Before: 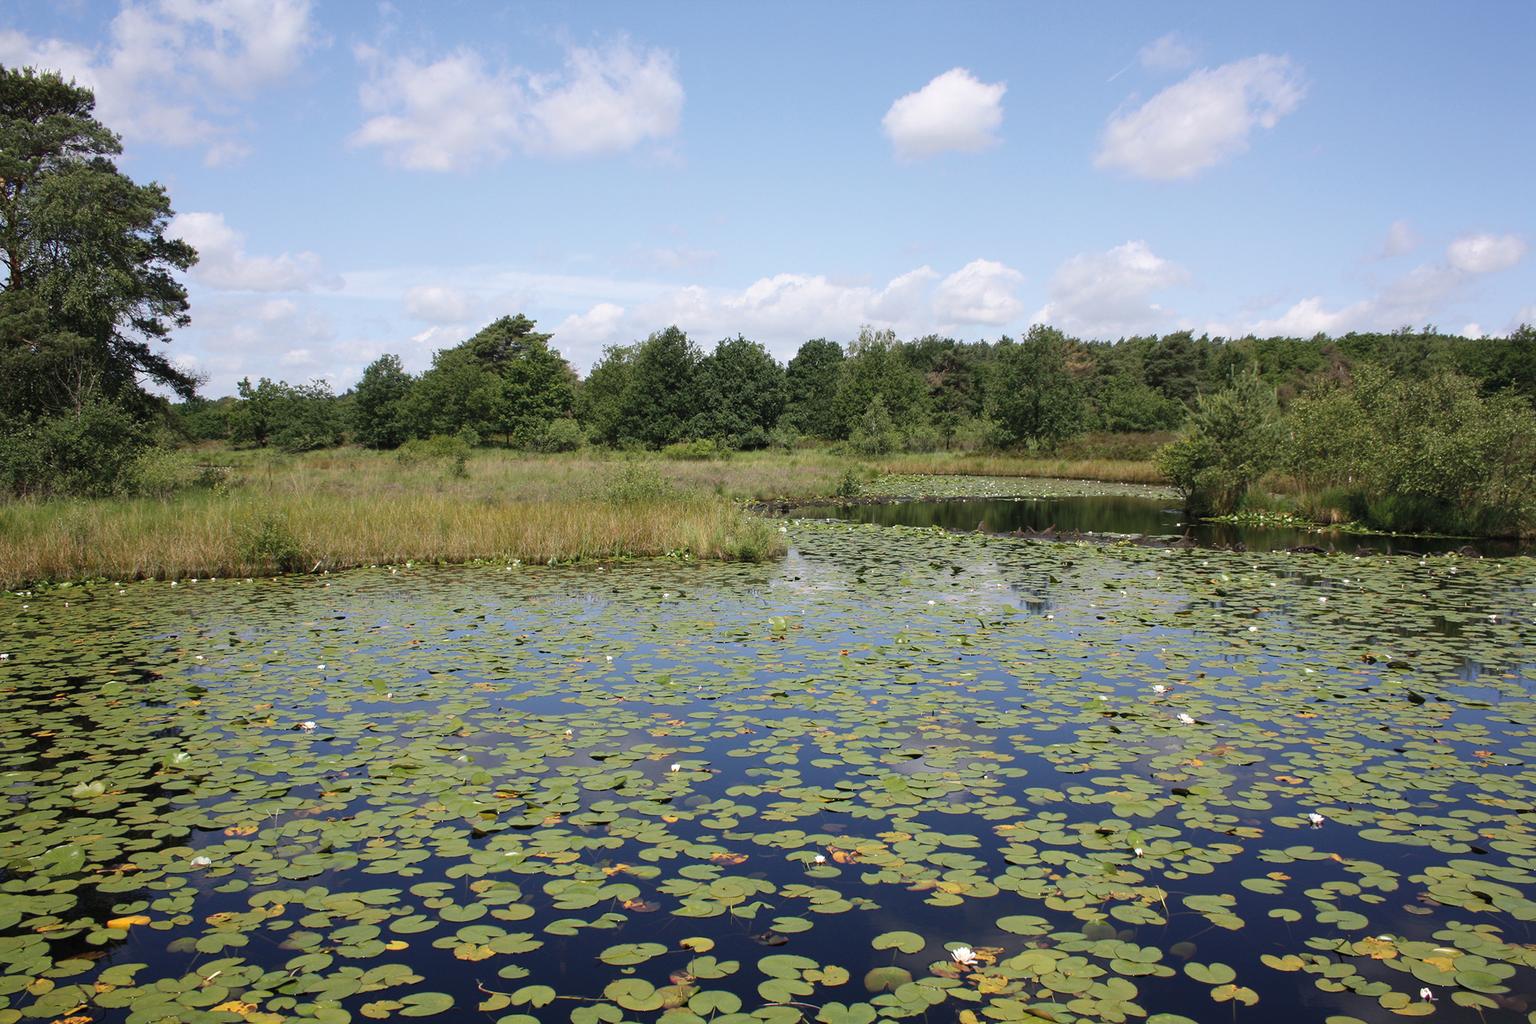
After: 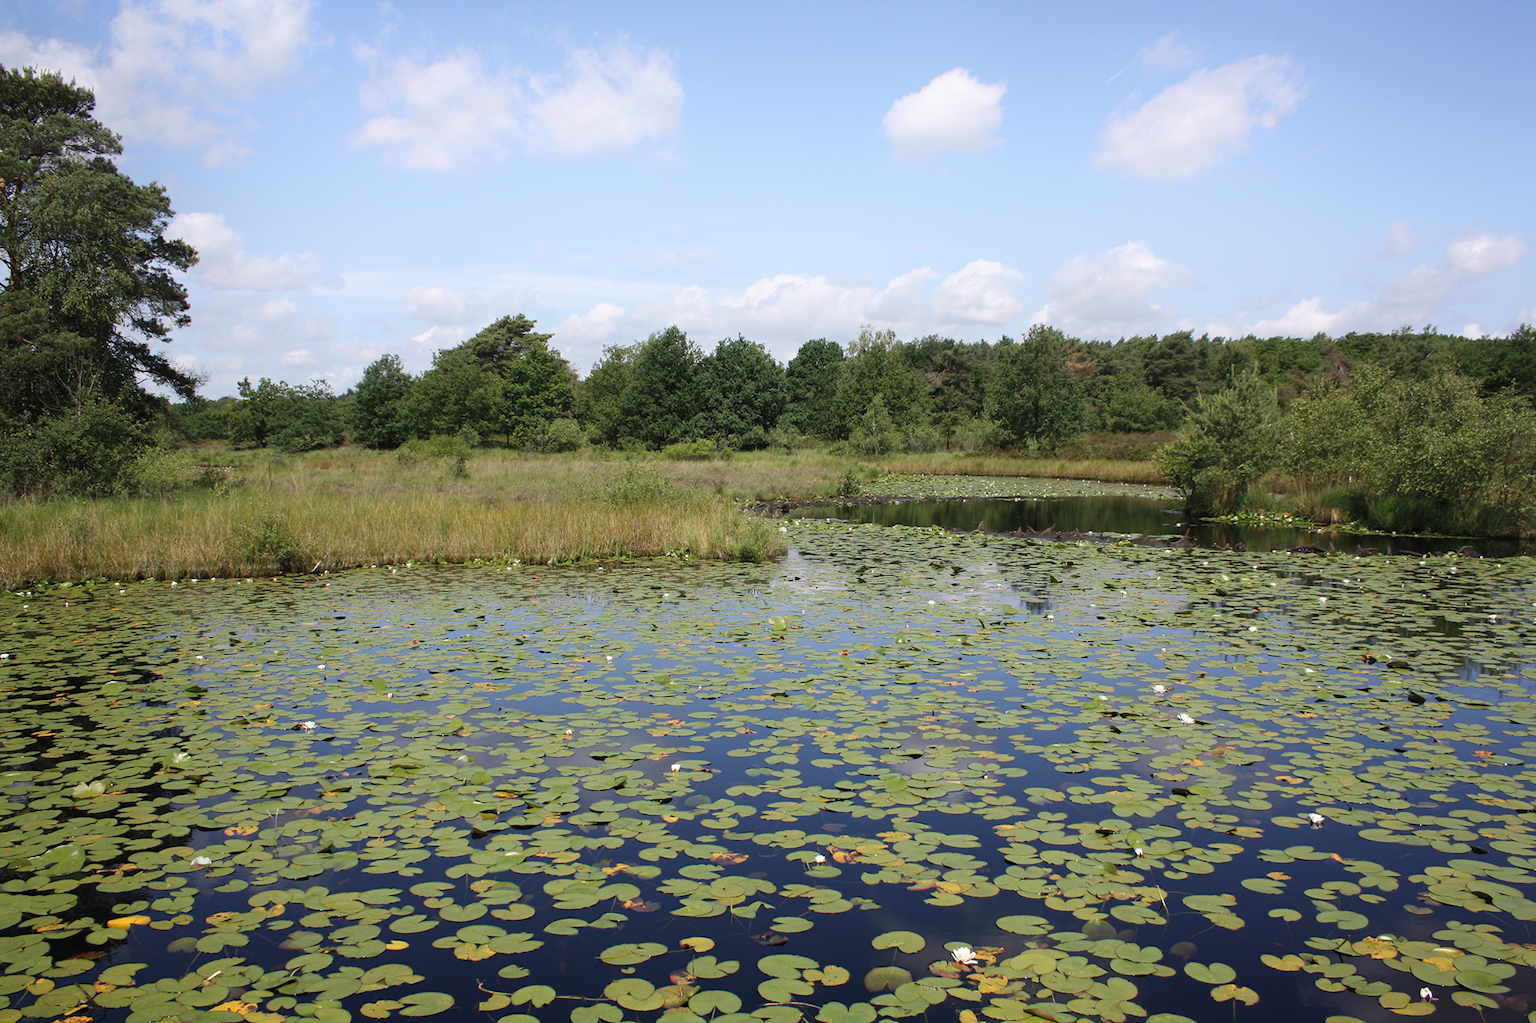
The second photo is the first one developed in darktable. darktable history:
shadows and highlights: shadows -24.87, highlights 51.29, highlights color adjustment 78.8%, soften with gaussian
